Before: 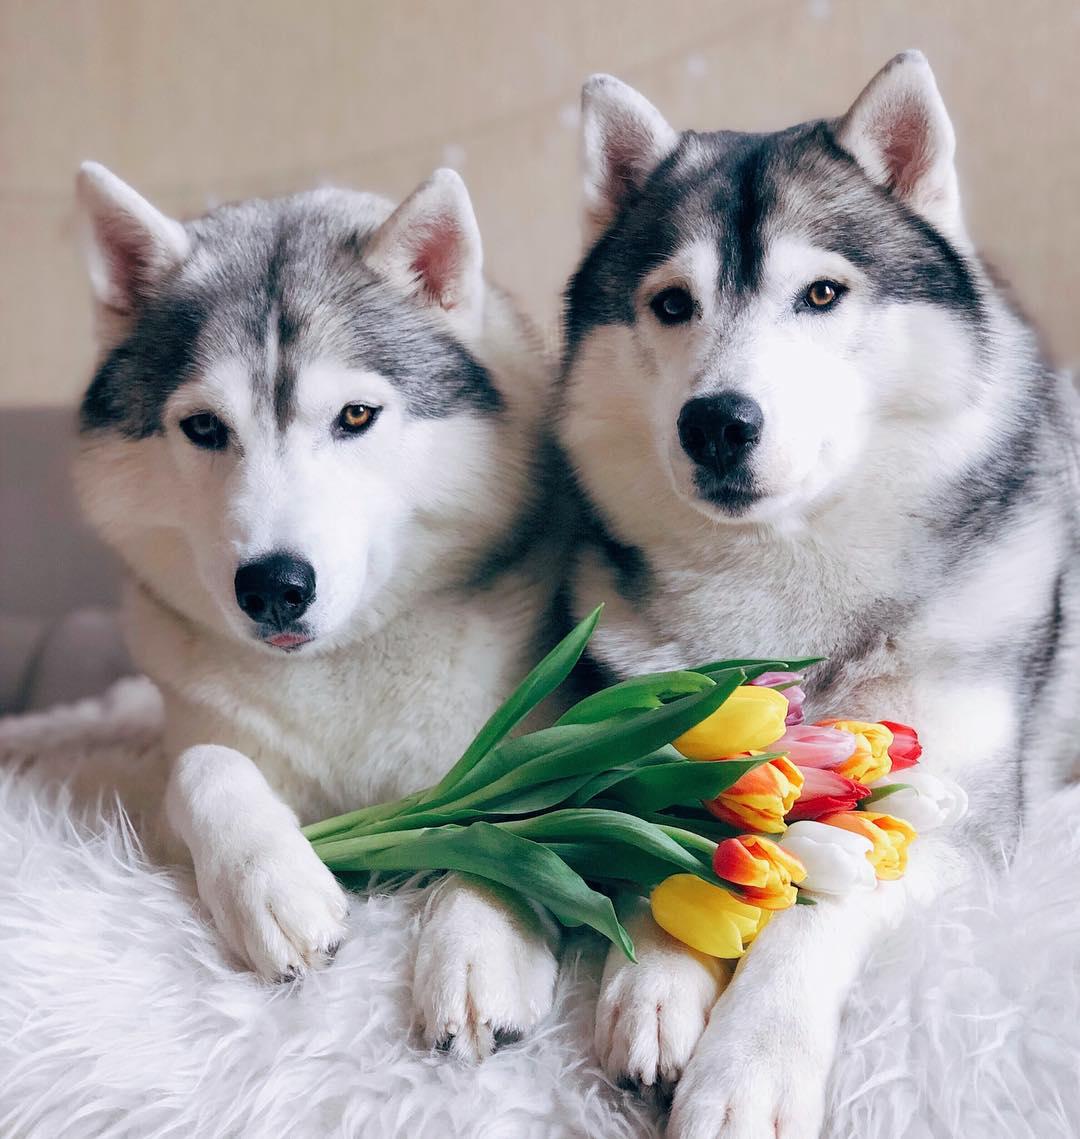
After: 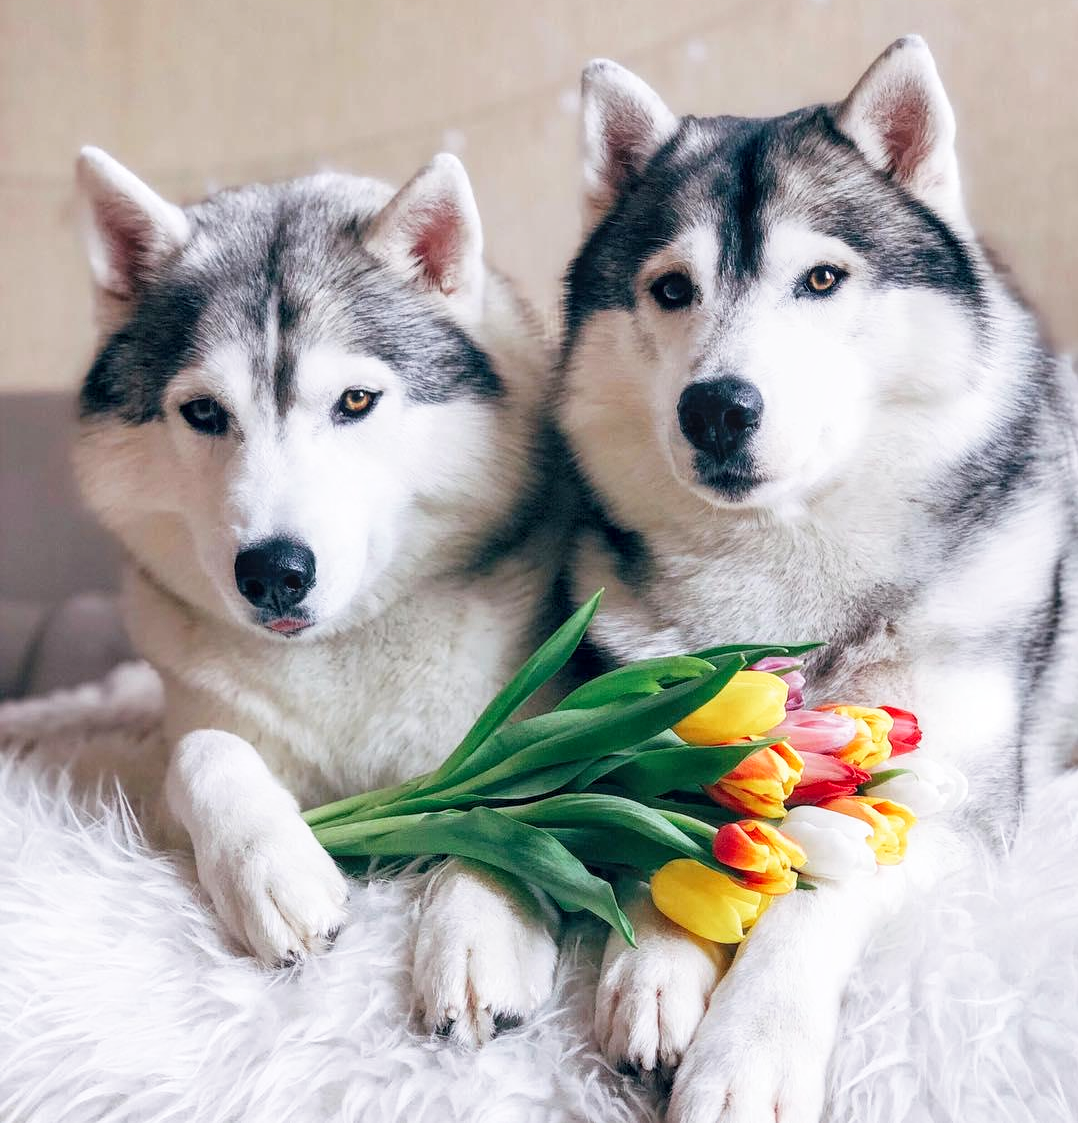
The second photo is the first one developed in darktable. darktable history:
local contrast: on, module defaults
base curve: curves: ch0 [(0, 0) (0.666, 0.806) (1, 1)], preserve colors none
crop: top 1.336%, right 0.096%
